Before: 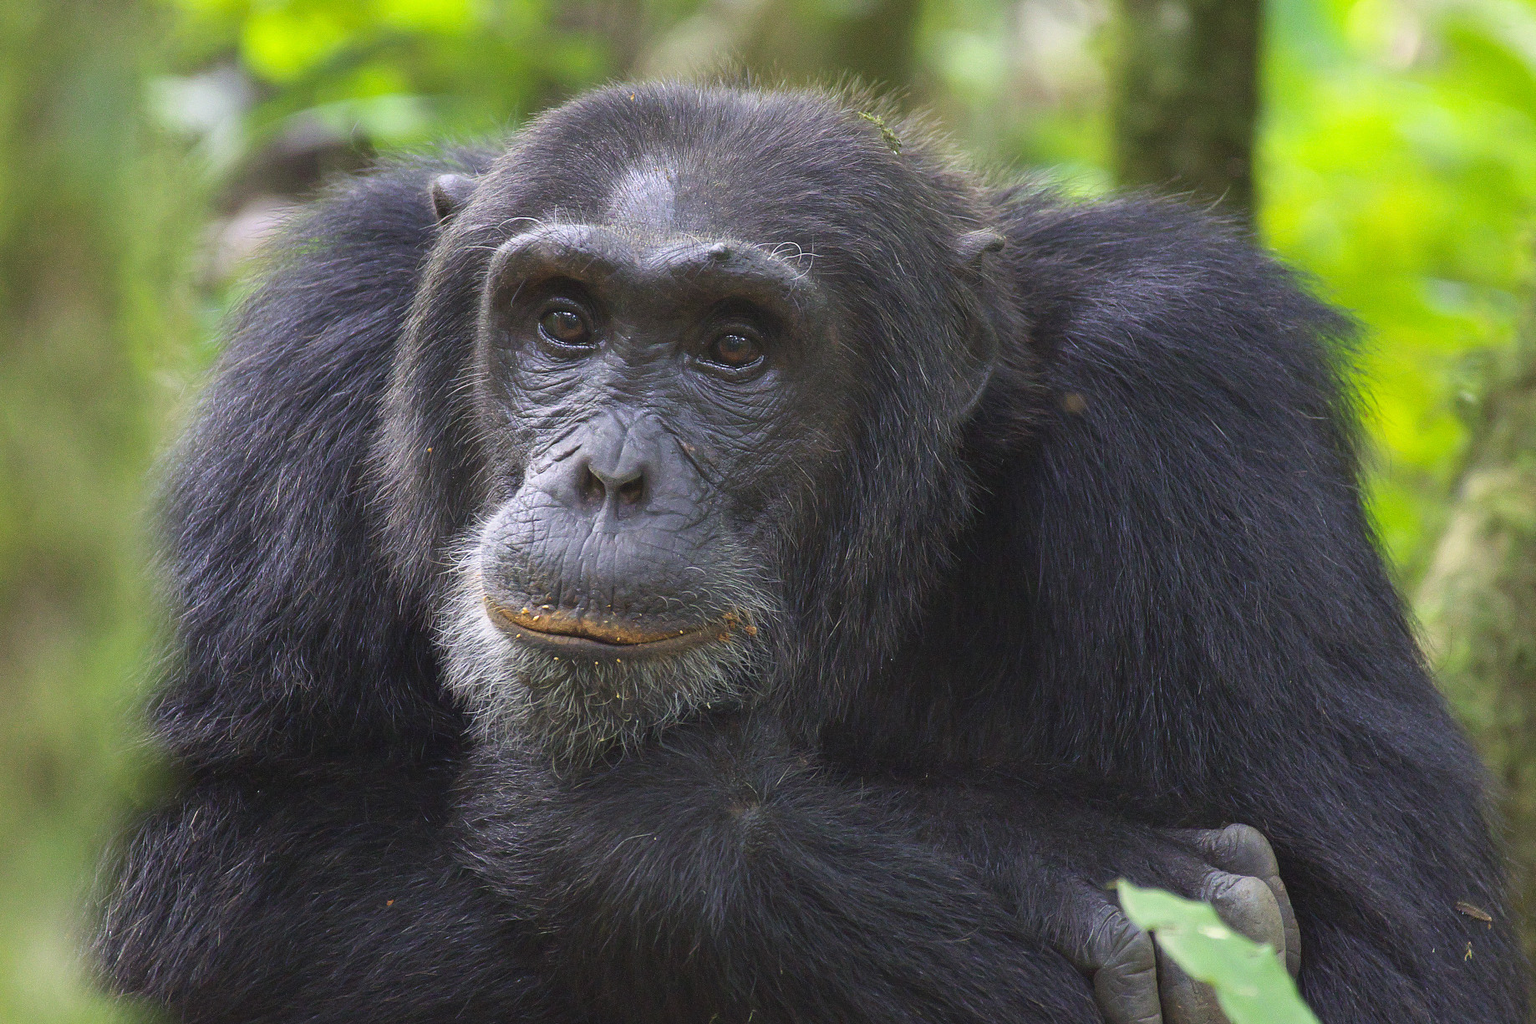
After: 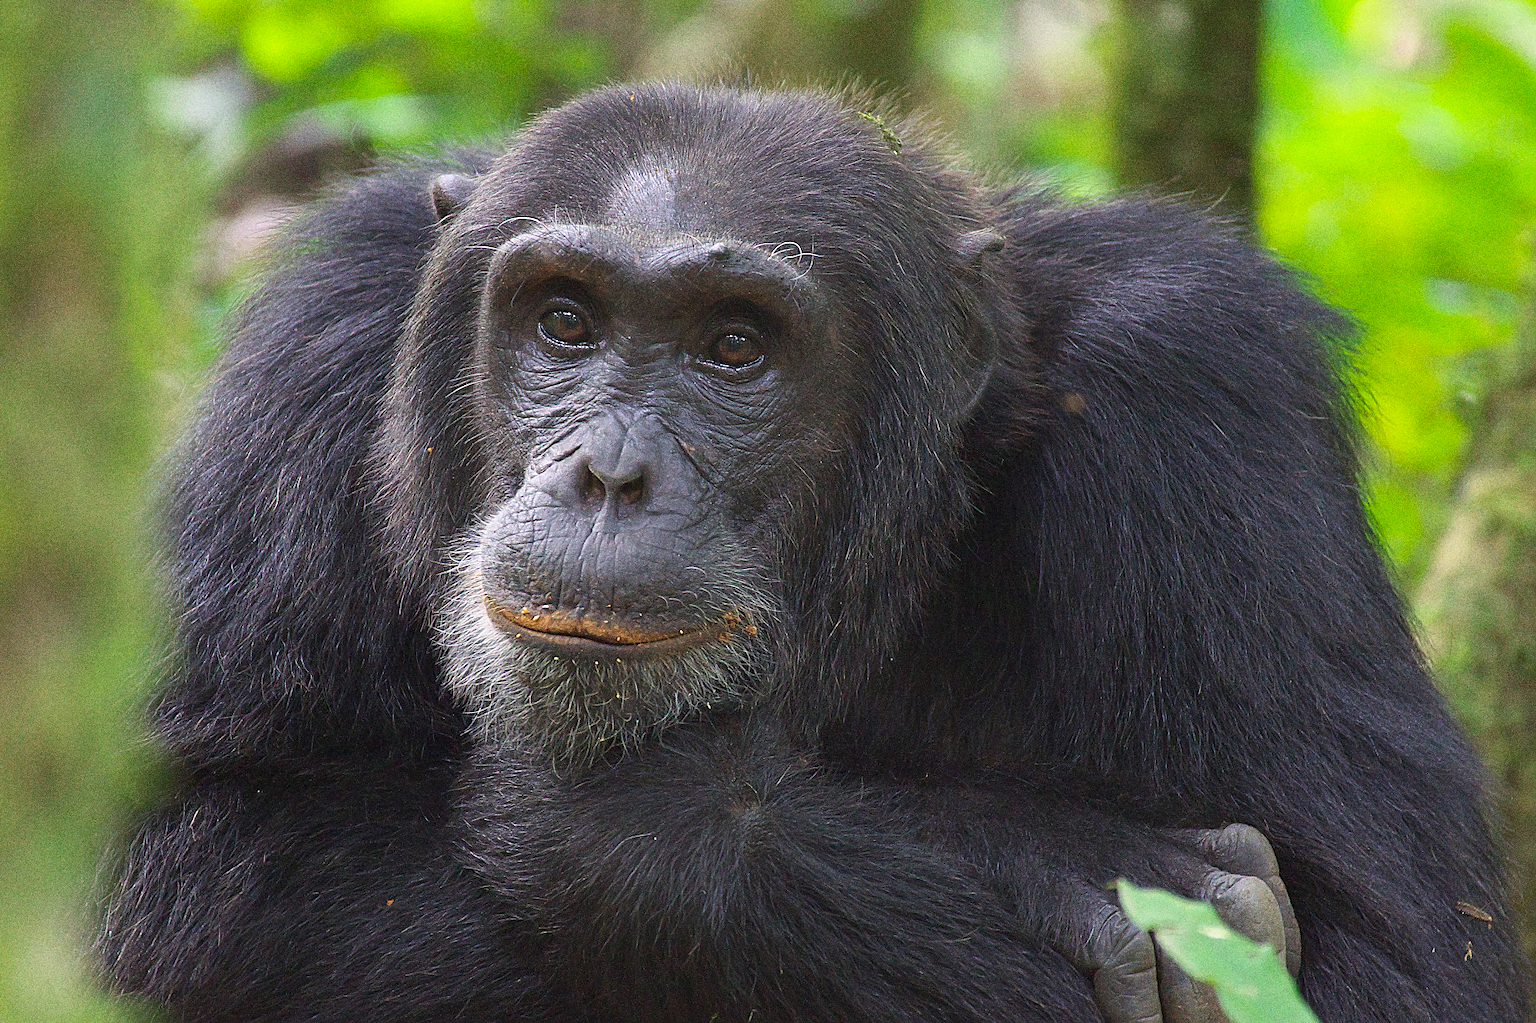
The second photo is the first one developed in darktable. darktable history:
sharpen: on, module defaults
color calibration: x 0.342, y 0.356, temperature 5122 K
grain: coarseness 0.09 ISO, strength 40%
